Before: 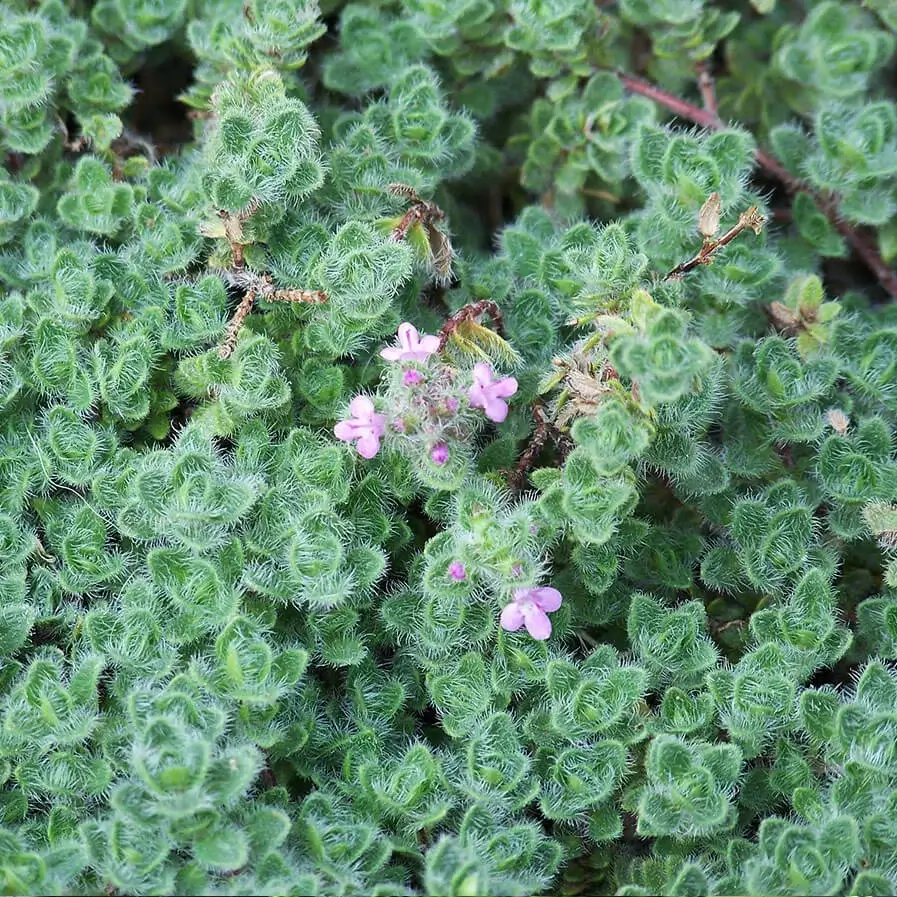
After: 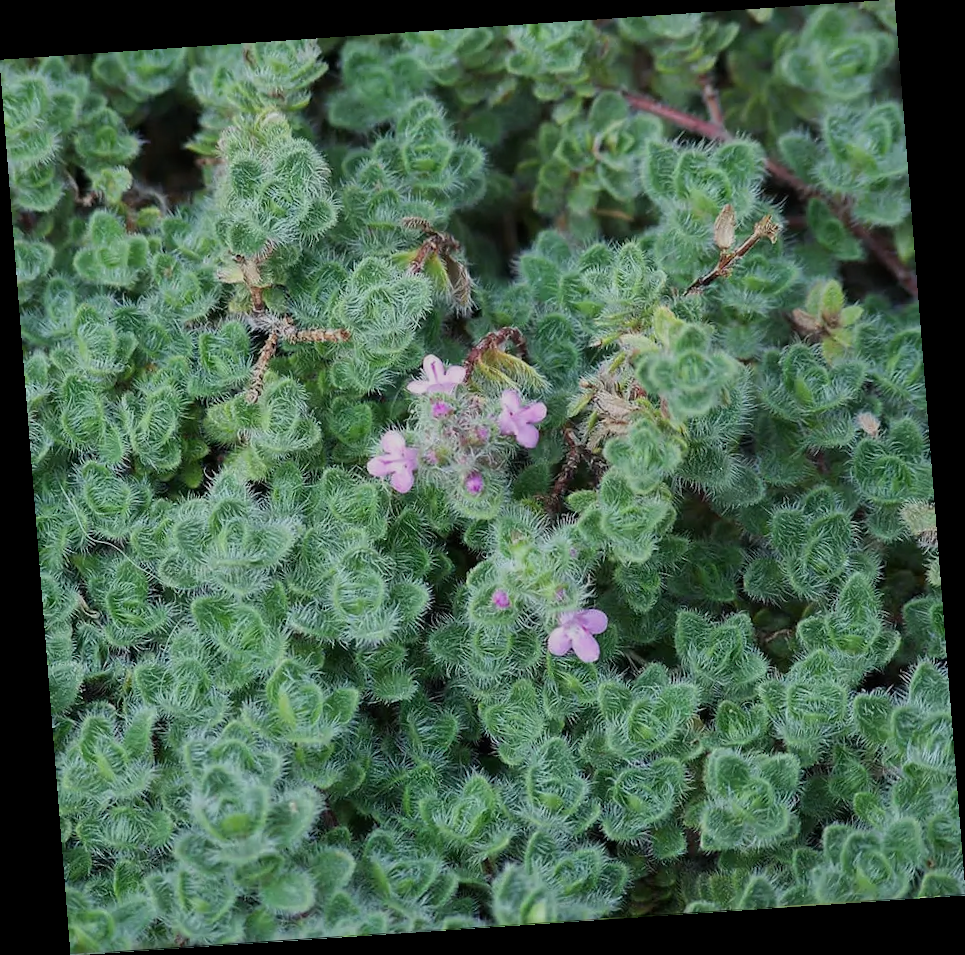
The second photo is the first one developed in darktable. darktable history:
rotate and perspective: rotation -4.2°, shear 0.006, automatic cropping off
exposure: exposure -0.582 EV, compensate highlight preservation false
